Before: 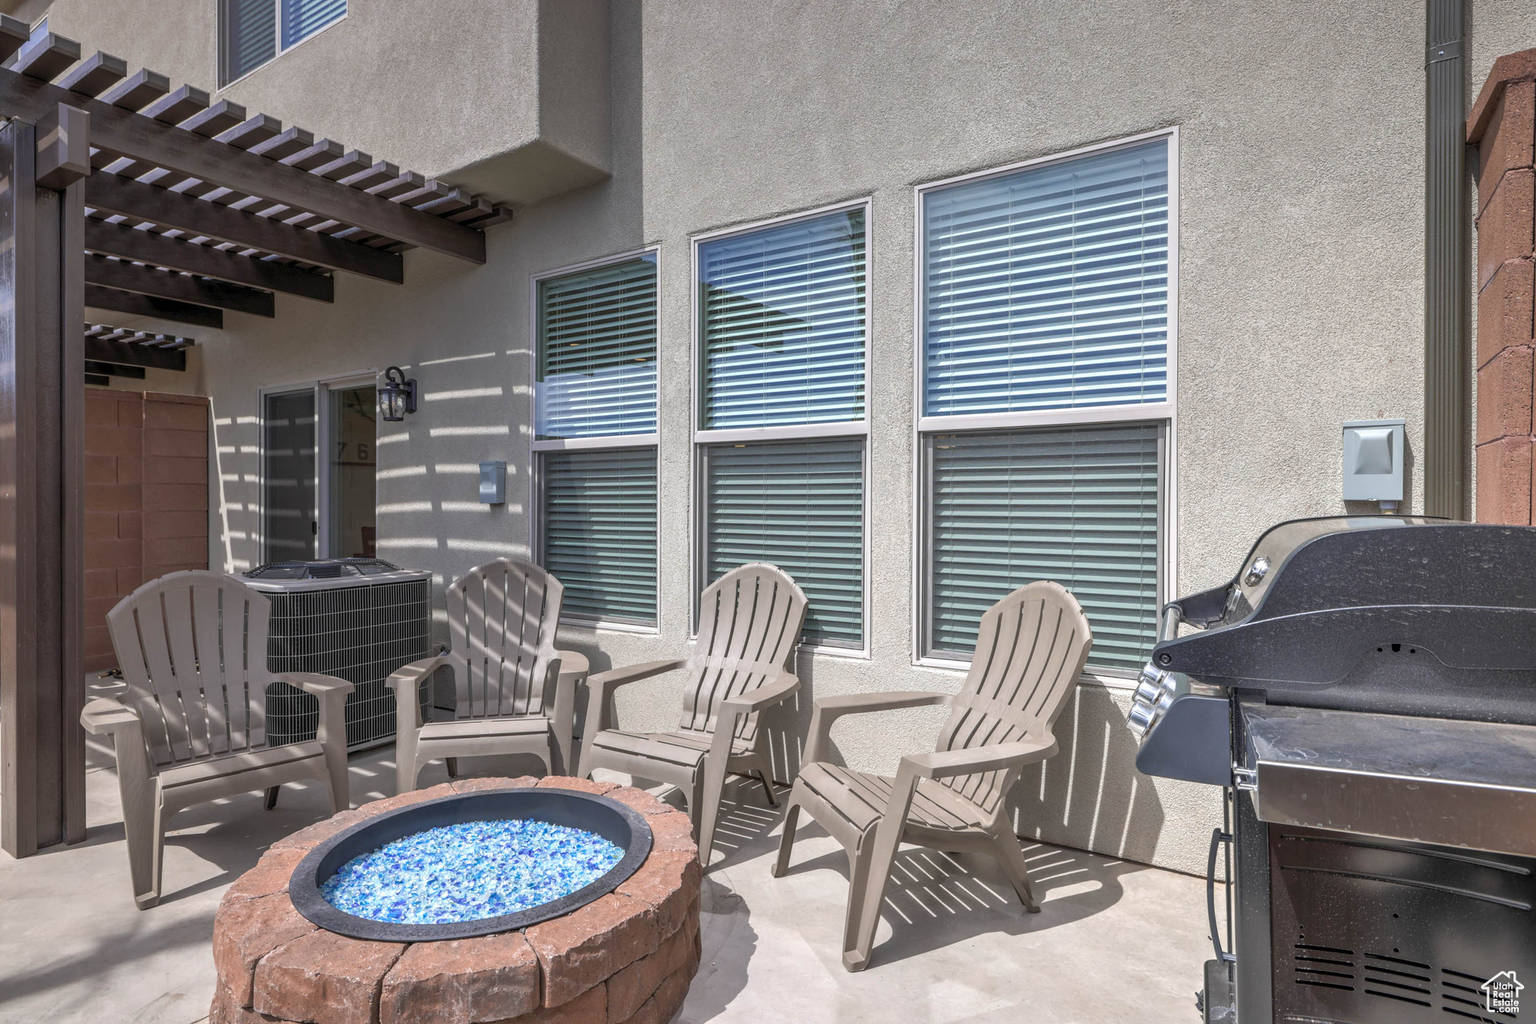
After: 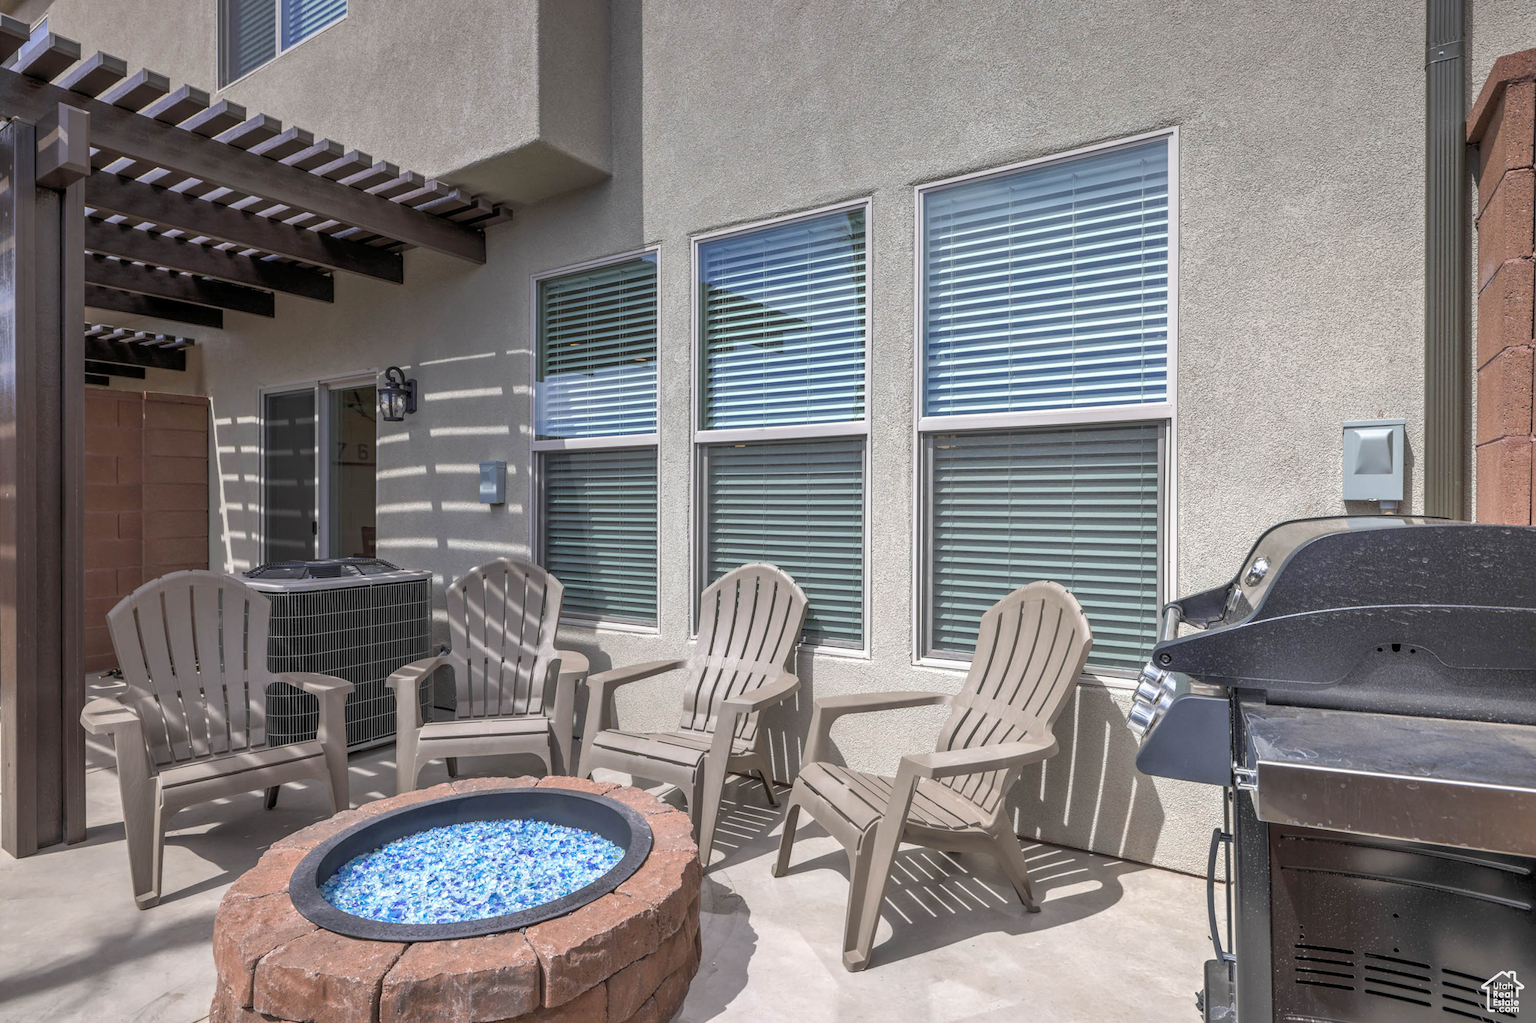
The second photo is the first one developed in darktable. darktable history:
tone equalizer: -8 EV -1.87 EV, -7 EV -1.14 EV, -6 EV -1.61 EV
